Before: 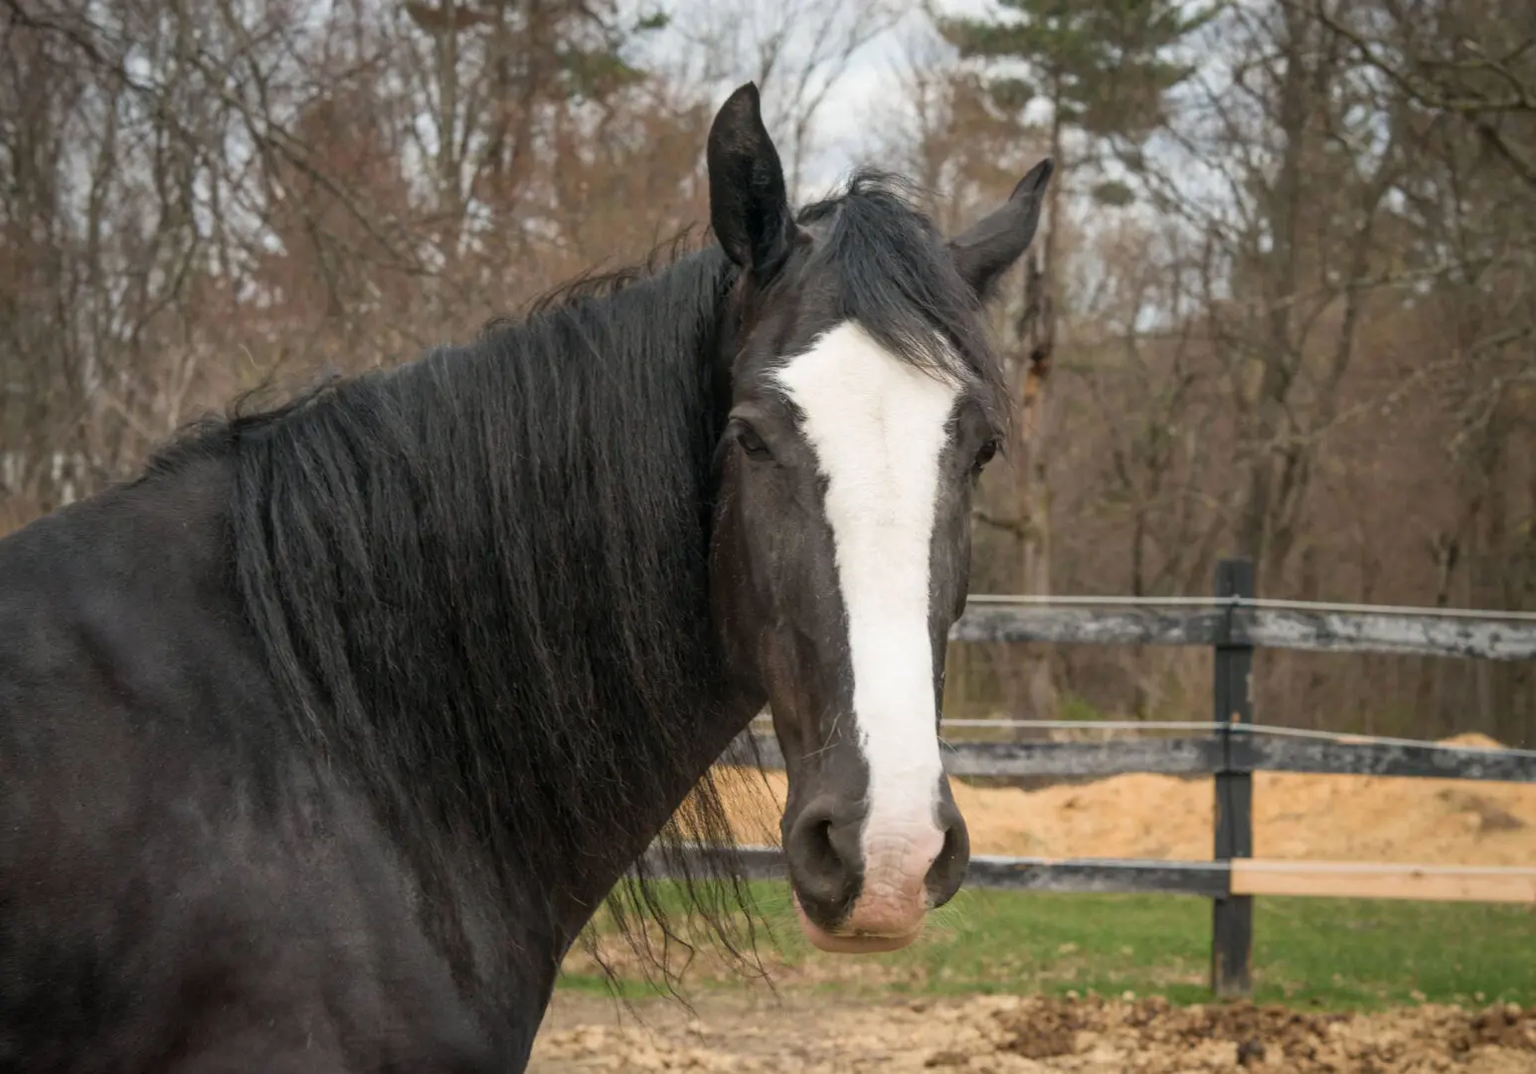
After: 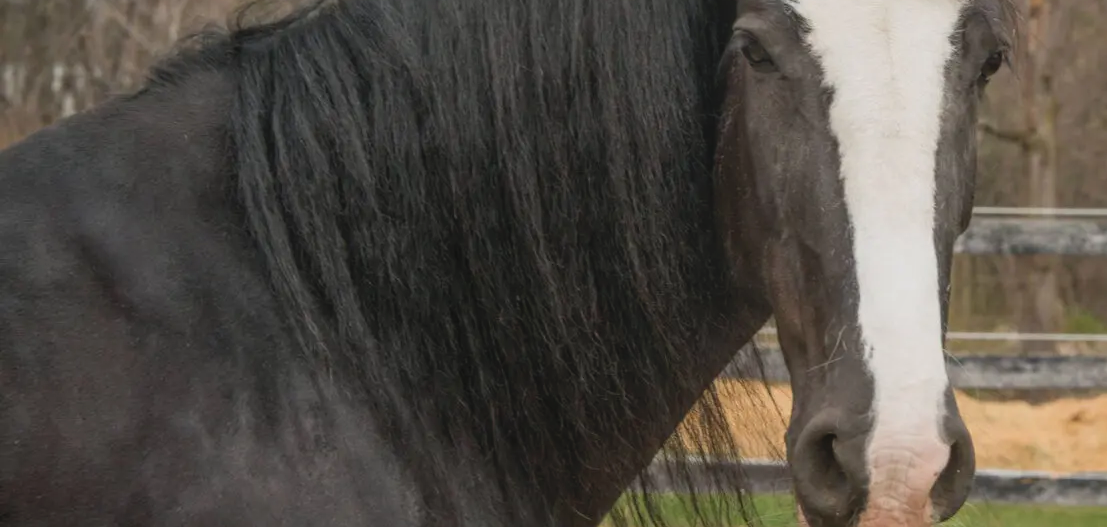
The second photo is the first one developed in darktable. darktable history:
contrast brightness saturation: contrast -0.107
local contrast: detail 109%
crop: top 36.246%, right 28.294%, bottom 14.951%
